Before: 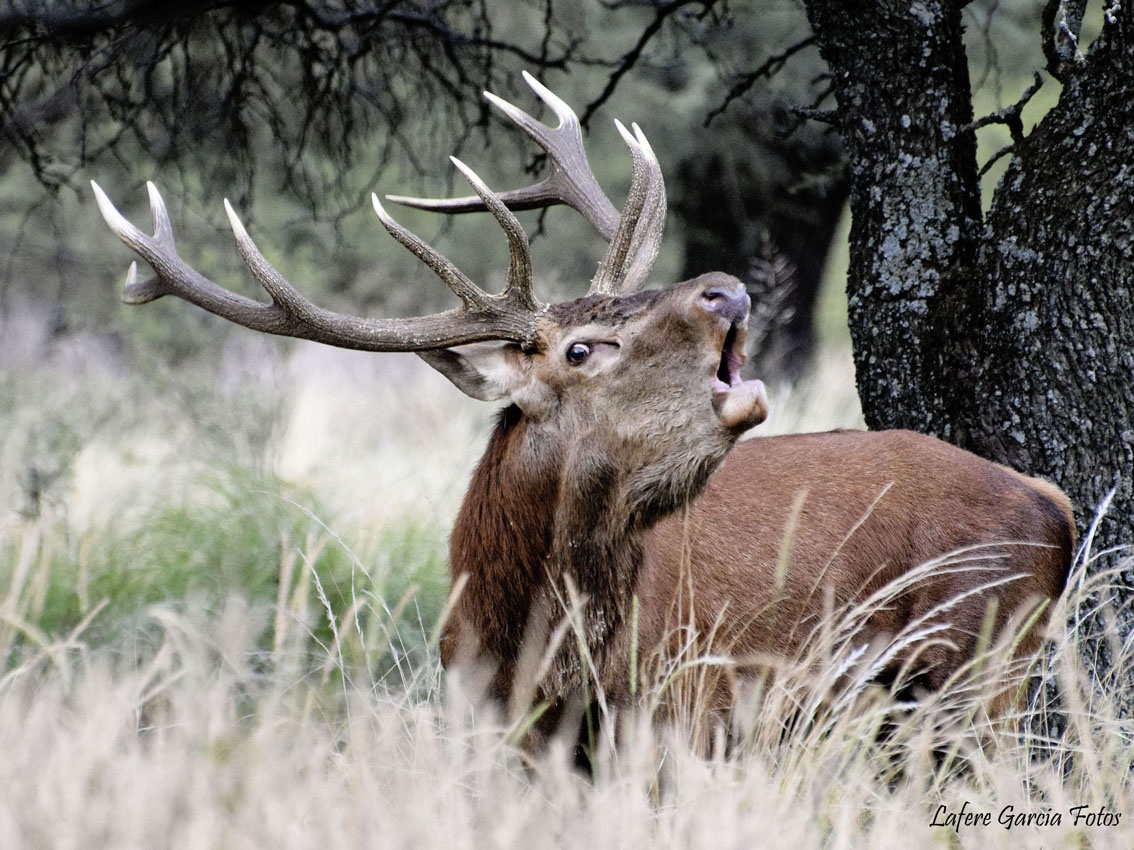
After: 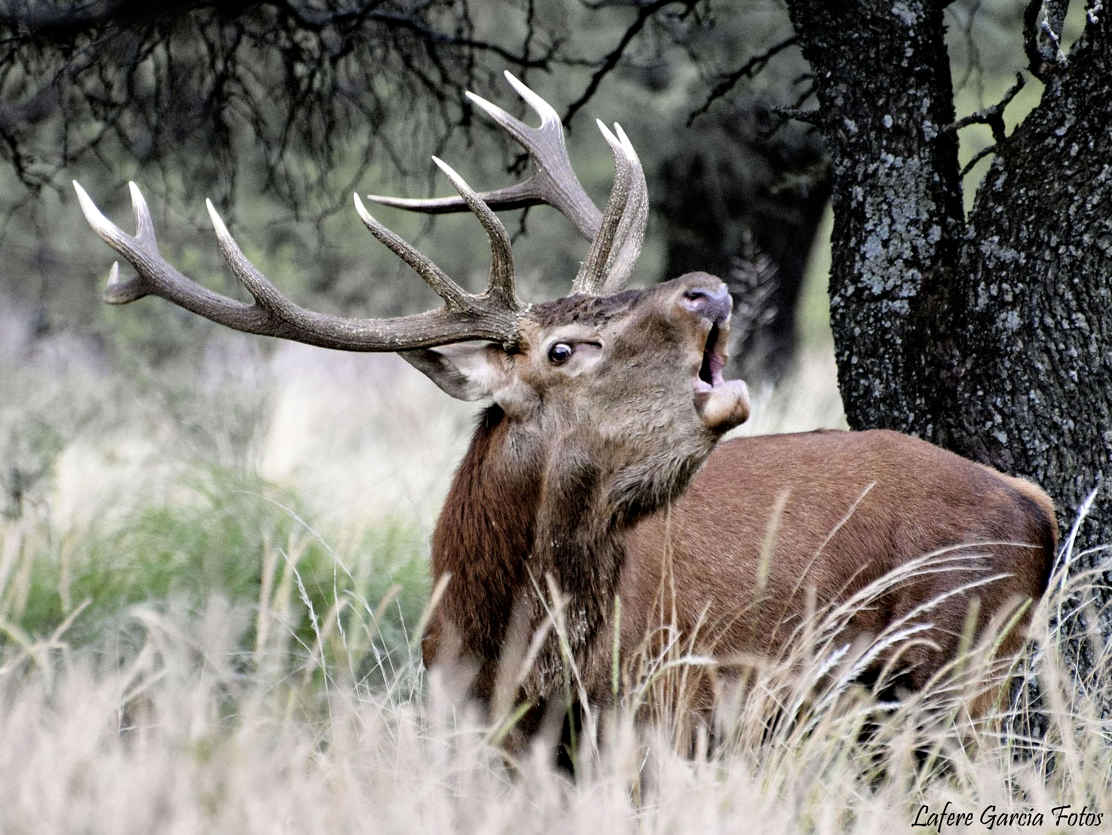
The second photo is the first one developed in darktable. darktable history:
contrast equalizer: octaves 7, y [[0.509, 0.517, 0.523, 0.523, 0.517, 0.509], [0.5 ×6], [0.5 ×6], [0 ×6], [0 ×6]]
crop: left 1.628%, right 0.28%, bottom 1.722%
